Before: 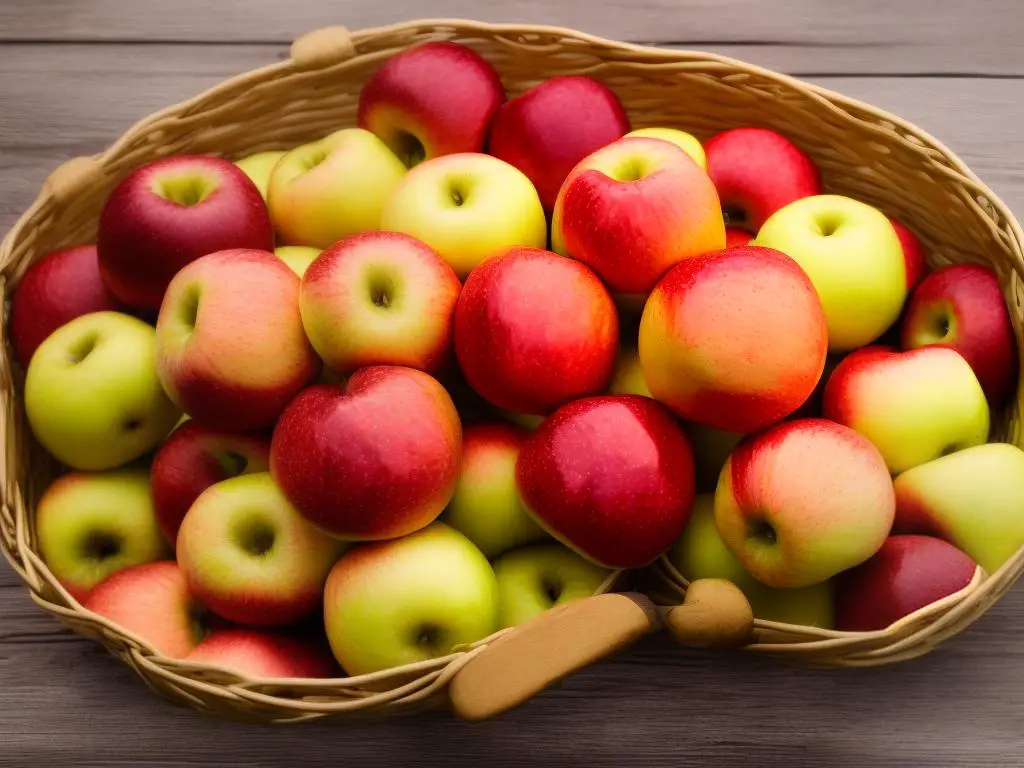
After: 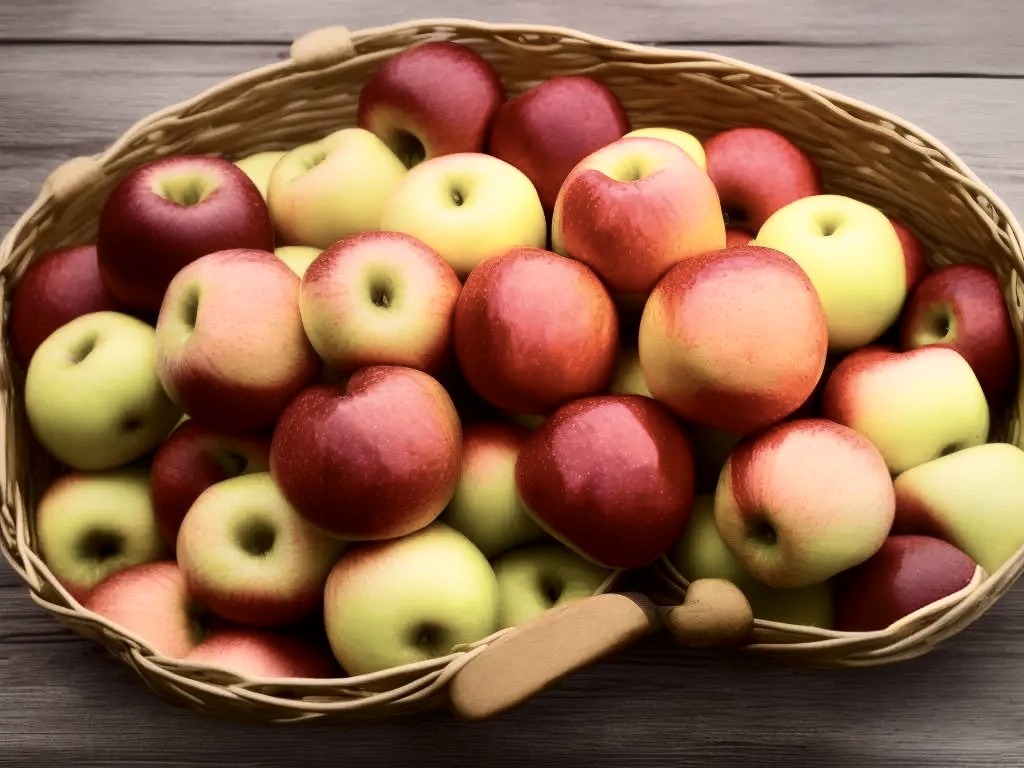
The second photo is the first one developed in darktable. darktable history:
exposure: black level correction 0.001, compensate exposure bias true, compensate highlight preservation false
contrast brightness saturation: contrast 0.248, saturation -0.318
